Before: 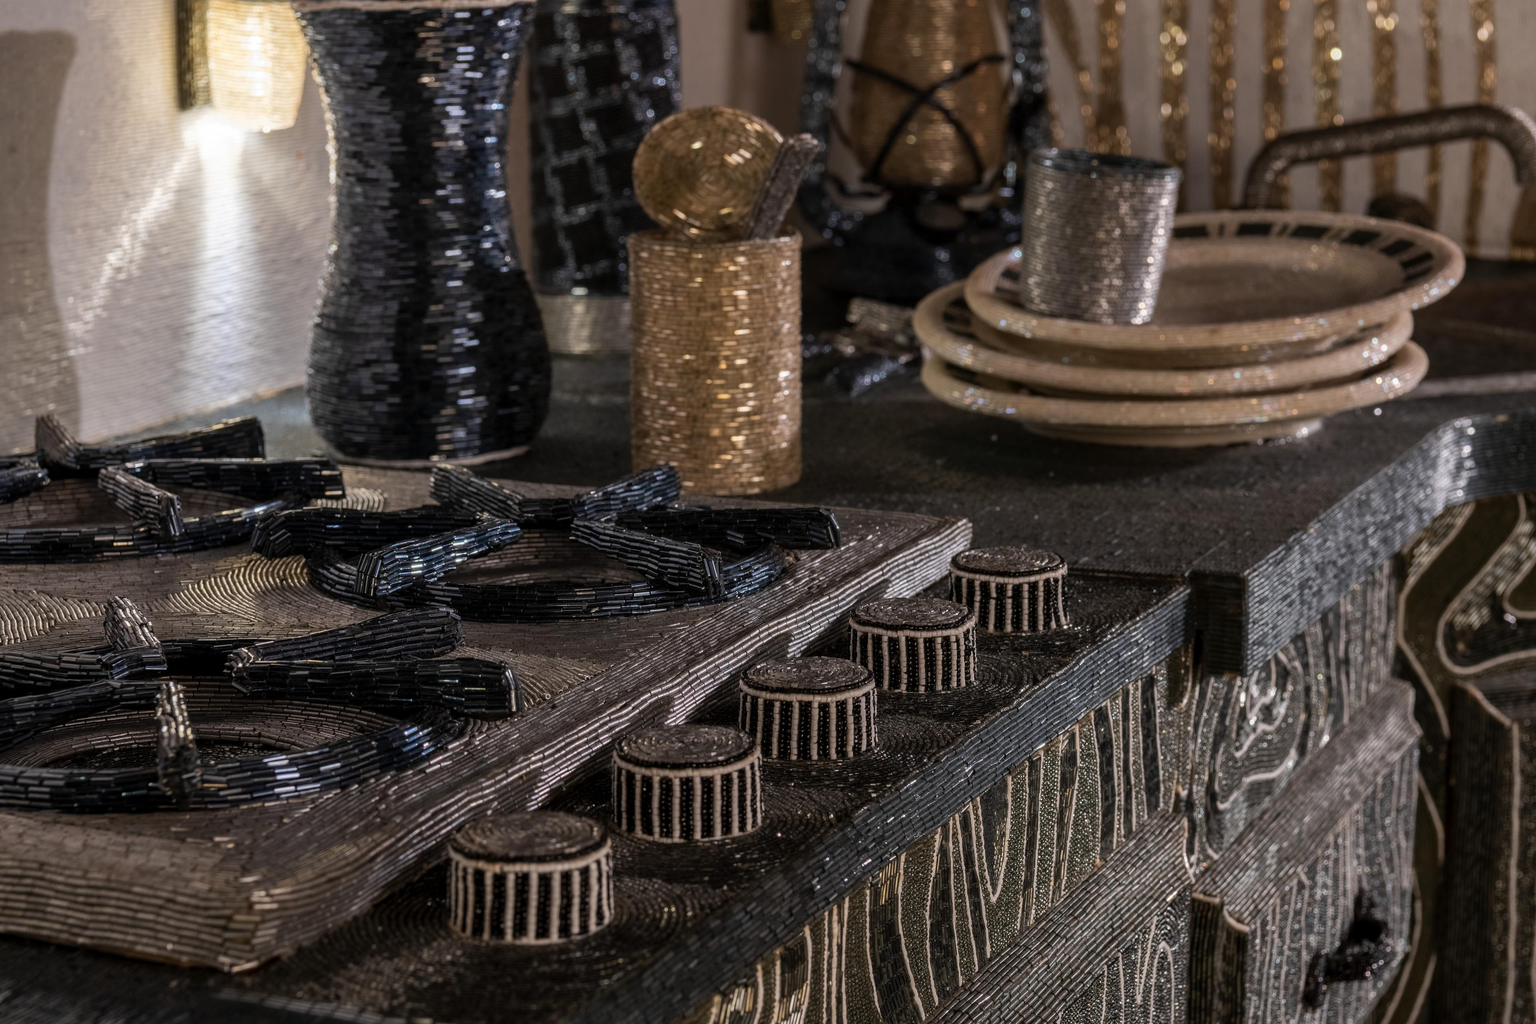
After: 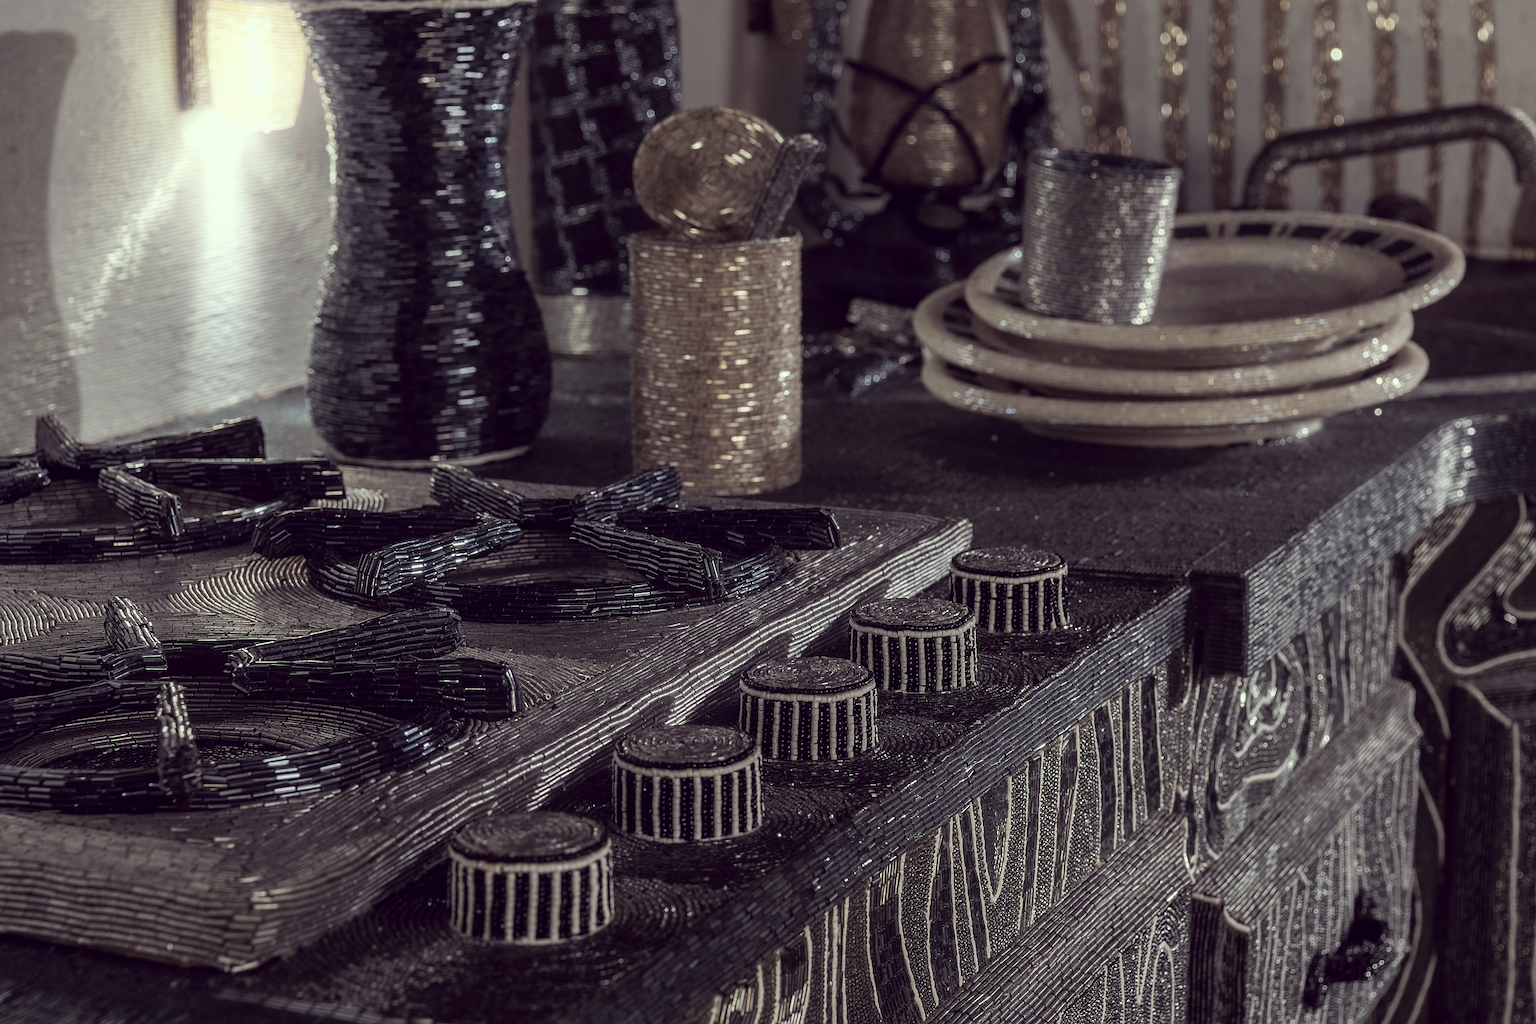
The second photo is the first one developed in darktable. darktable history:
bloom: size 16%, threshold 98%, strength 20%
sharpen: on, module defaults
color correction: highlights a* -20.17, highlights b* 20.27, shadows a* 20.03, shadows b* -20.46, saturation 0.43
